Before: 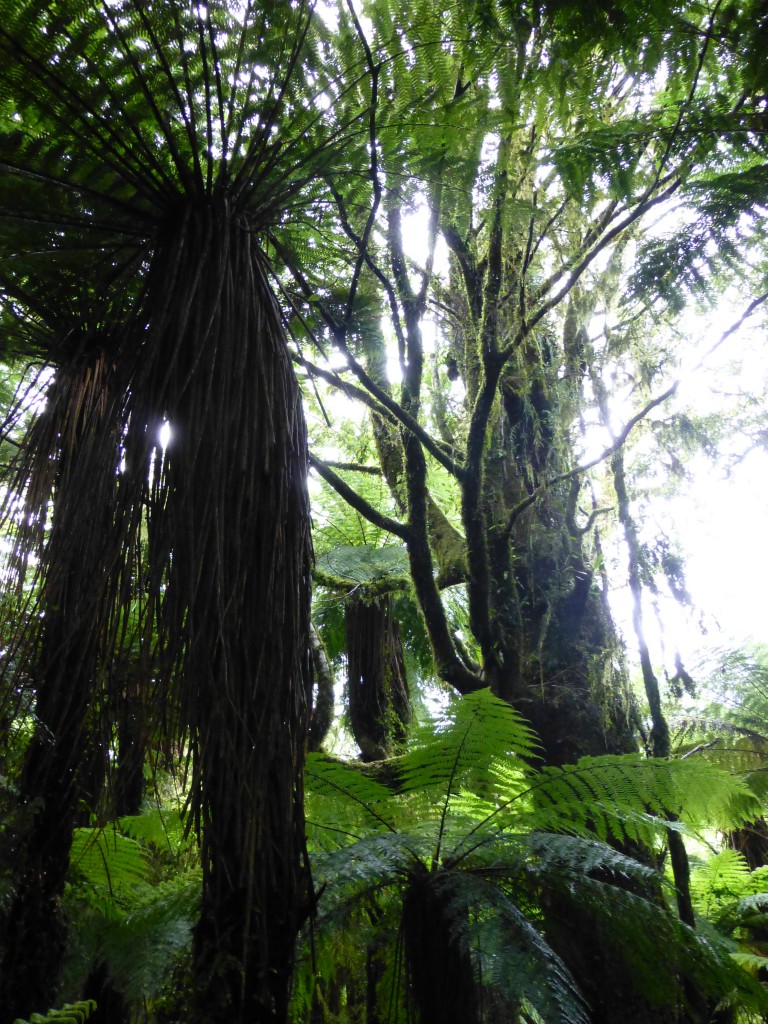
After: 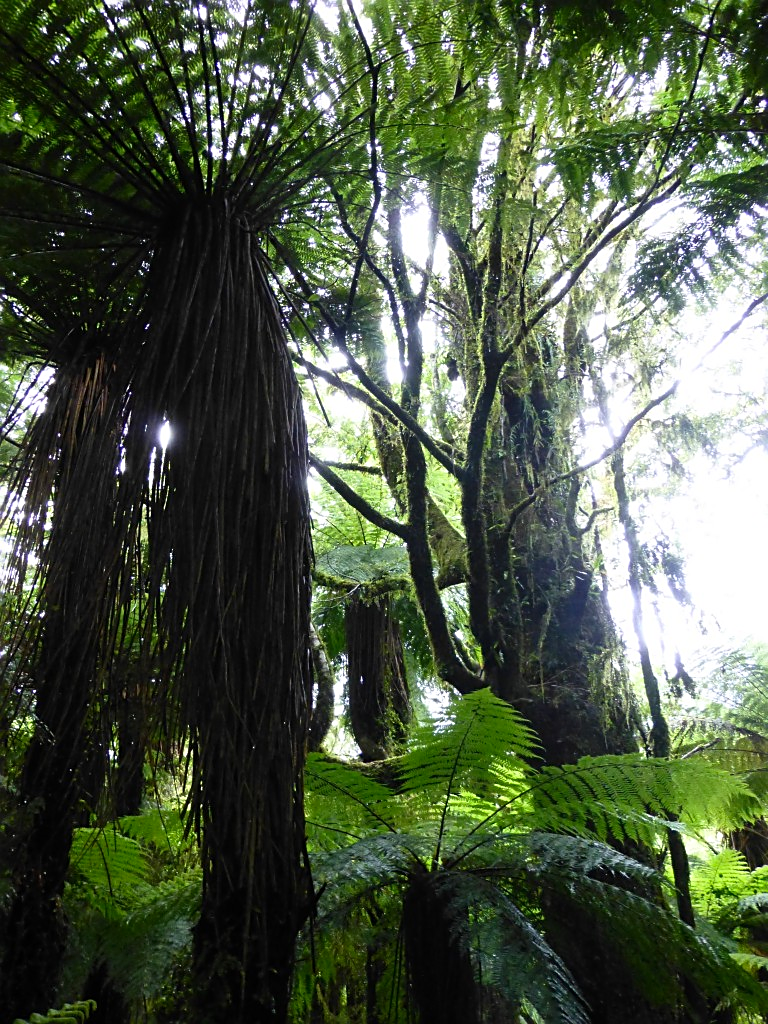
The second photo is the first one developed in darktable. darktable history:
sharpen: on, module defaults
contrast brightness saturation: contrast 0.1, brightness 0.03, saturation 0.09
